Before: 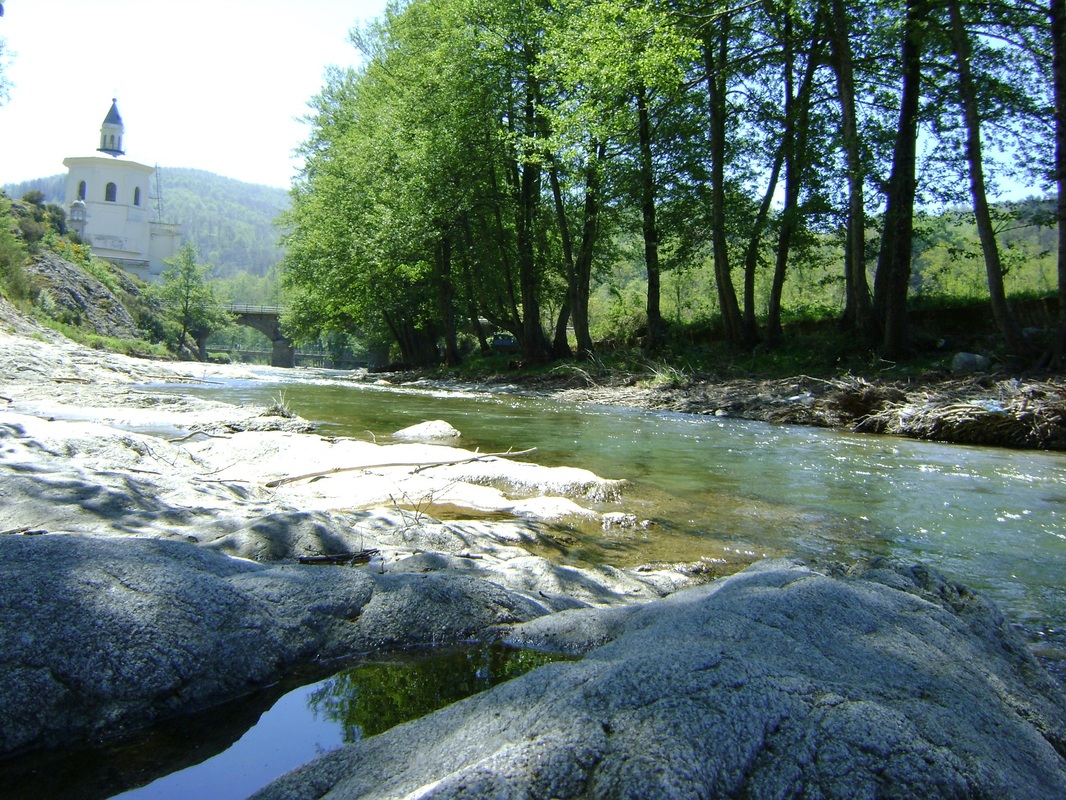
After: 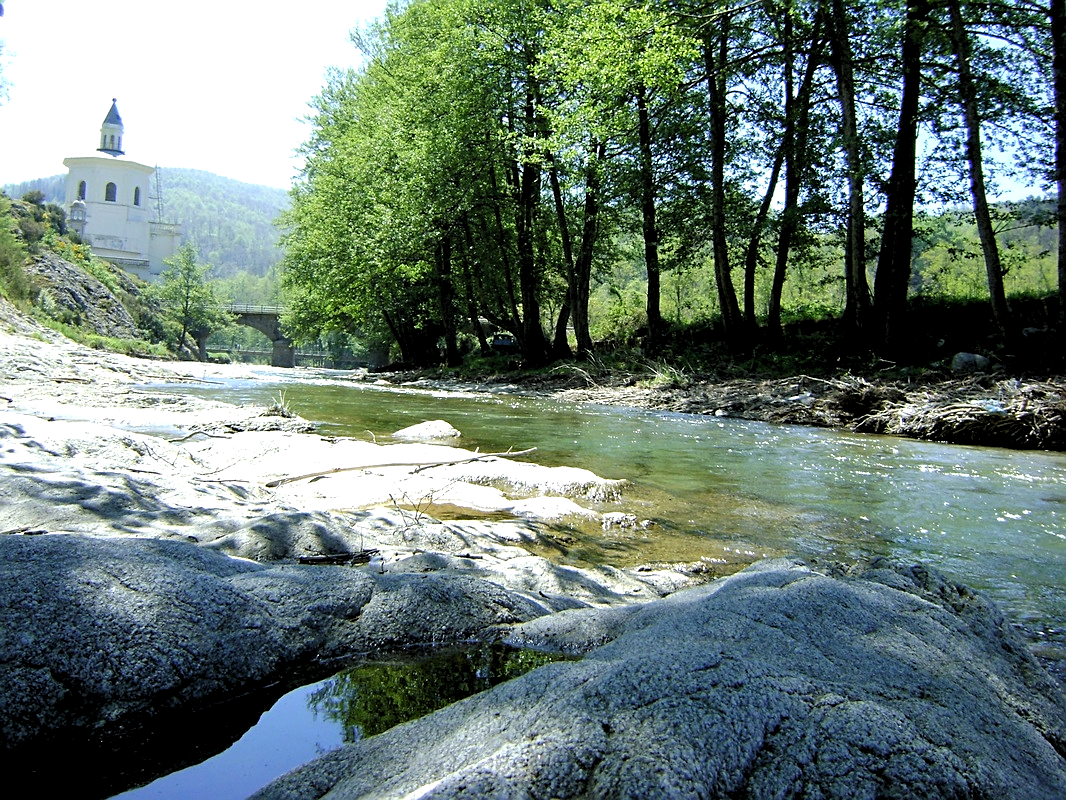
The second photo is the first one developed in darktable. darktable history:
rgb levels: levels [[0.01, 0.419, 0.839], [0, 0.5, 1], [0, 0.5, 1]]
sharpen: on, module defaults
